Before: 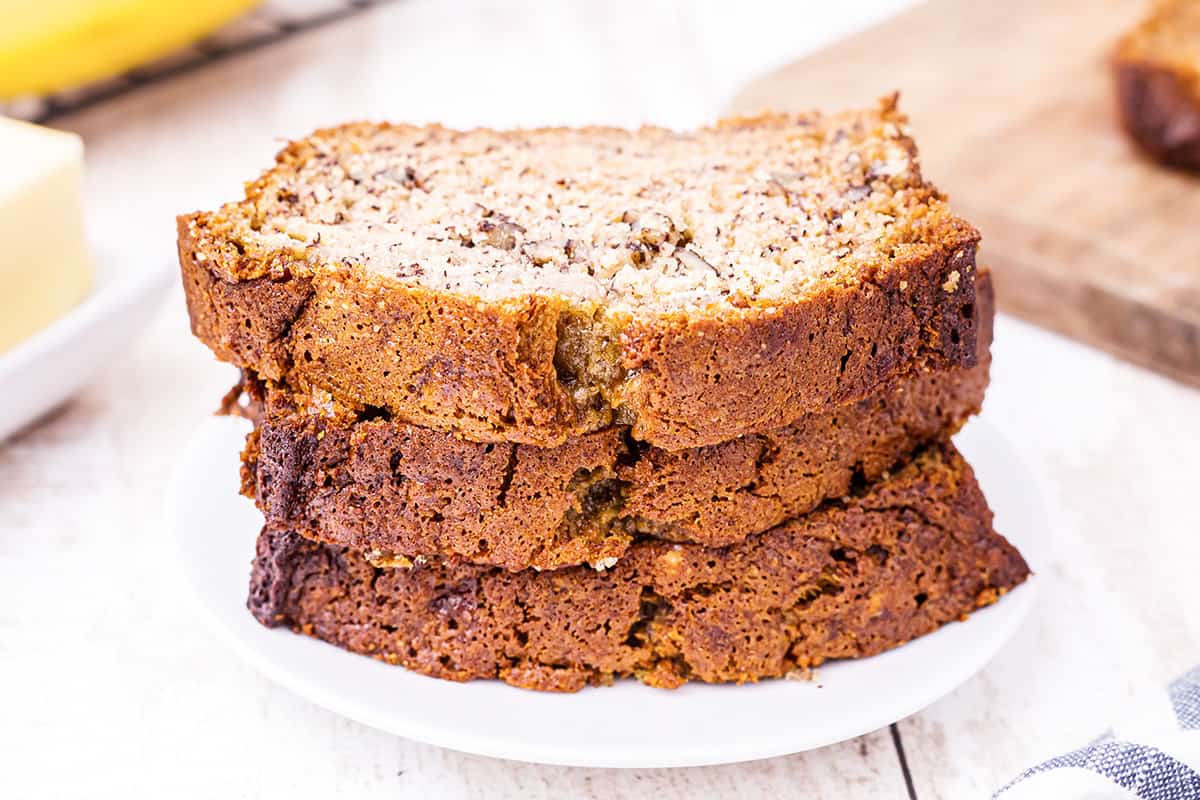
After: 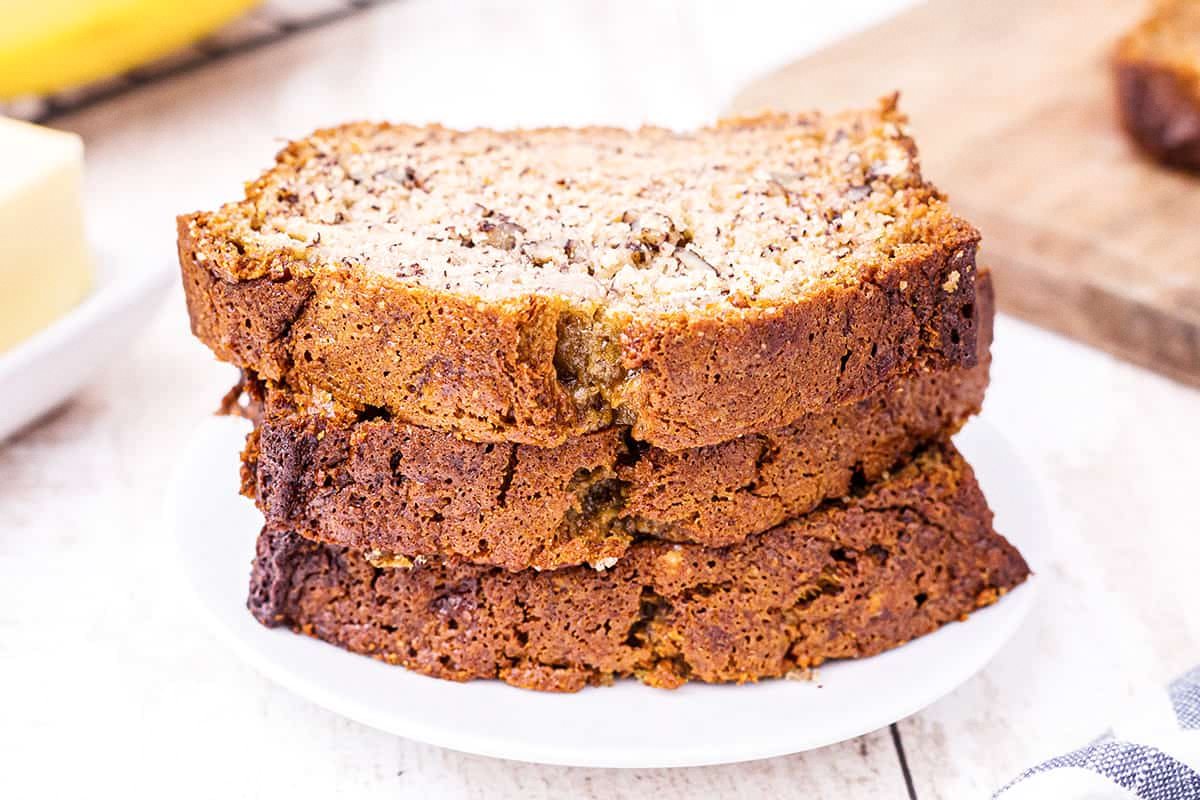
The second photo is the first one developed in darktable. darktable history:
grain: coarseness 0.09 ISO, strength 10%
exposure: exposure 0.02 EV, compensate highlight preservation false
